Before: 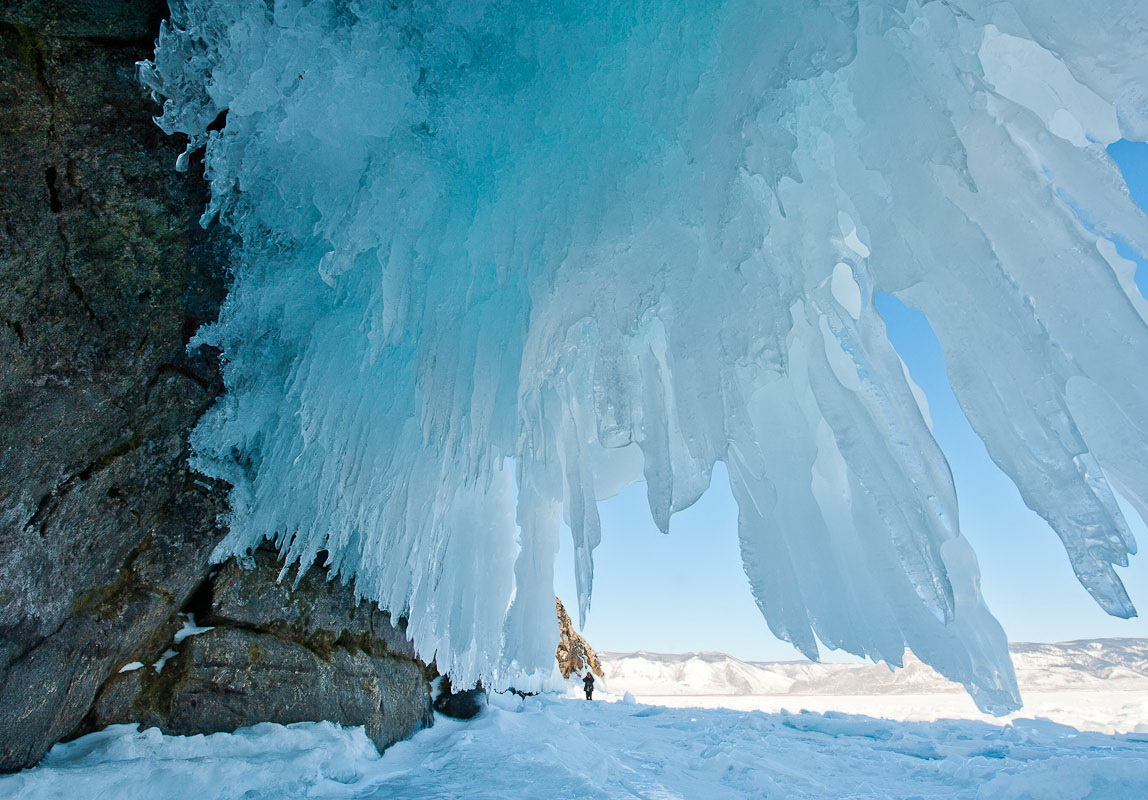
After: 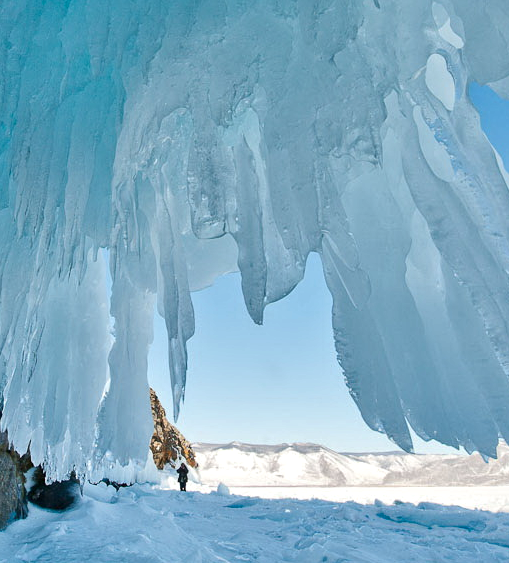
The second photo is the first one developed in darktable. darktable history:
shadows and highlights: low approximation 0.01, soften with gaussian
crop: left 35.429%, top 26.214%, right 20.158%, bottom 3.398%
tone equalizer: edges refinement/feathering 500, mask exposure compensation -1.57 EV, preserve details no
local contrast: mode bilateral grid, contrast 24, coarseness 50, detail 122%, midtone range 0.2
color zones: curves: ch1 [(0.077, 0.436) (0.25, 0.5) (0.75, 0.5)]
